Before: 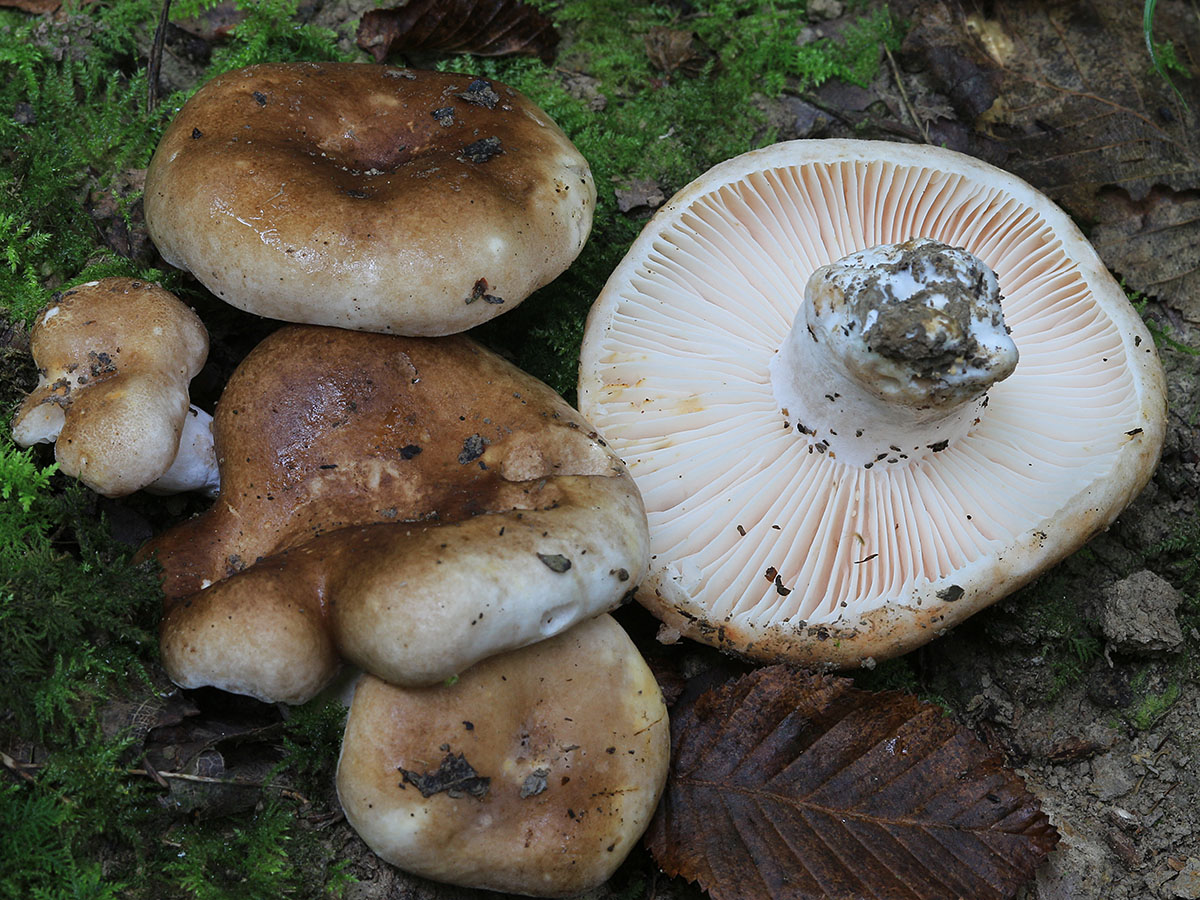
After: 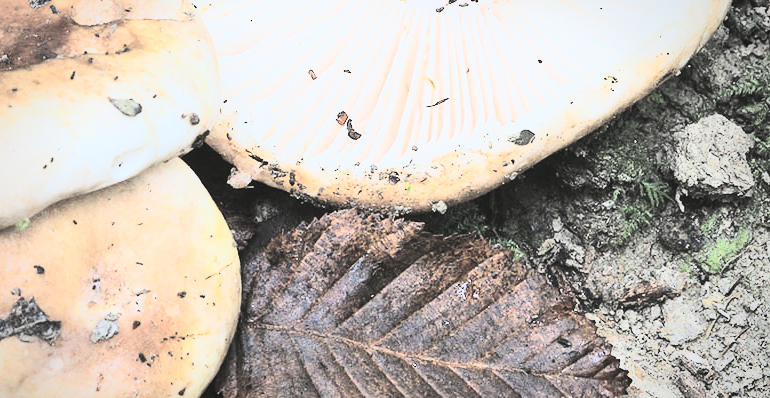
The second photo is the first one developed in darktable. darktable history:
exposure: black level correction -0.017, exposure -1.091 EV, compensate exposure bias true, compensate highlight preservation false
tone equalizer: -8 EV 1.99 EV, -7 EV 2 EV, -6 EV 1.98 EV, -5 EV 1.98 EV, -4 EV 1.99 EV, -3 EV 1.49 EV, -2 EV 0.994 EV, -1 EV 0.515 EV, edges refinement/feathering 500, mask exposure compensation -1.57 EV, preserve details no
crop and rotate: left 35.82%, top 50.732%, bottom 5.003%
tone curve: curves: ch0 [(0, 0) (0.004, 0) (0.133, 0.071) (0.325, 0.456) (0.832, 0.957) (1, 1)], color space Lab, independent channels, preserve colors none
vignetting: fall-off radius 99.57%, center (-0.032, -0.047), width/height ratio 1.335
filmic rgb: black relative exposure -5.02 EV, white relative exposure 3.5 EV, threshold 5.94 EV, hardness 3.17, contrast 1.401, highlights saturation mix -49.46%, enable highlight reconstruction true
